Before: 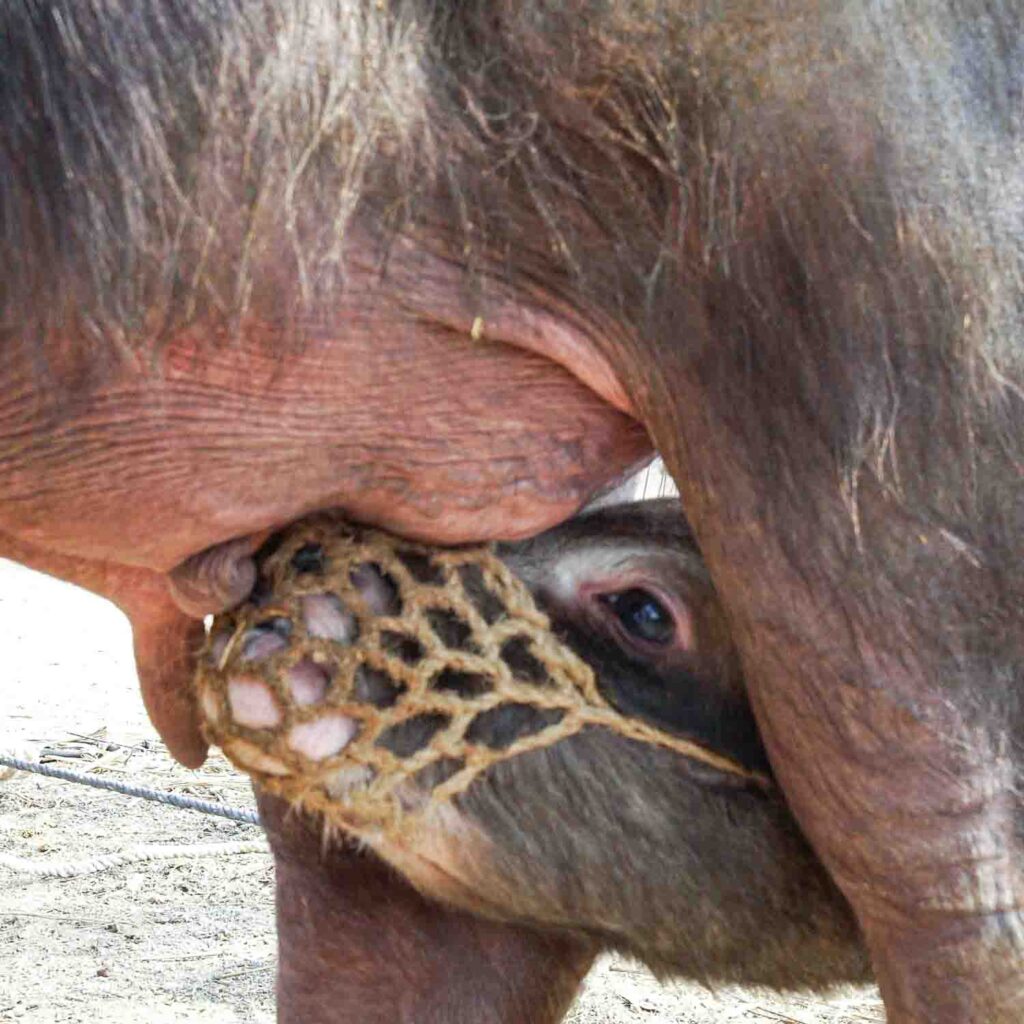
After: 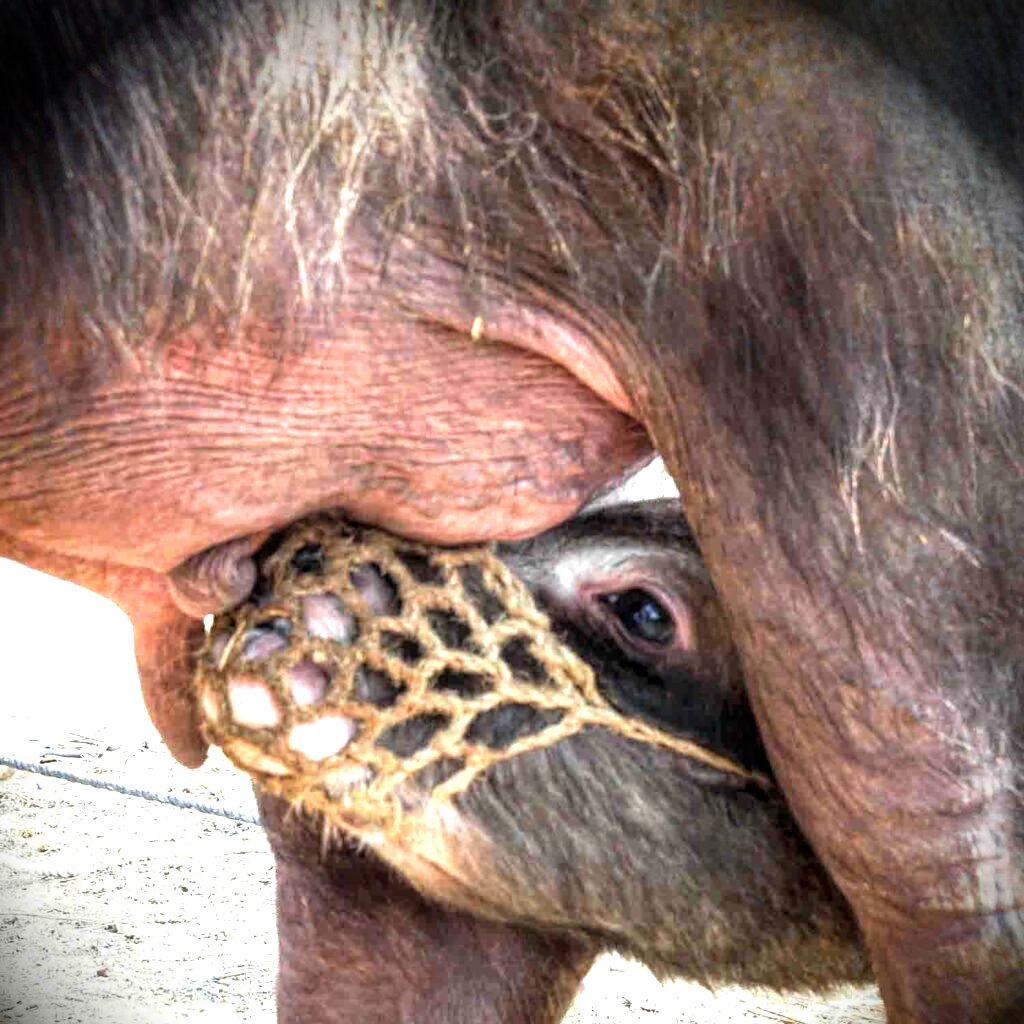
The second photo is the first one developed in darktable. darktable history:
vignetting: brightness -0.981, saturation 0.497, center (-0.037, 0.151)
tone equalizer: -8 EV -1.05 EV, -7 EV -1 EV, -6 EV -0.901 EV, -5 EV -0.588 EV, -3 EV 0.544 EV, -2 EV 0.852 EV, -1 EV 0.999 EV, +0 EV 1.07 EV
local contrast: highlights 93%, shadows 90%, detail 160%, midtone range 0.2
